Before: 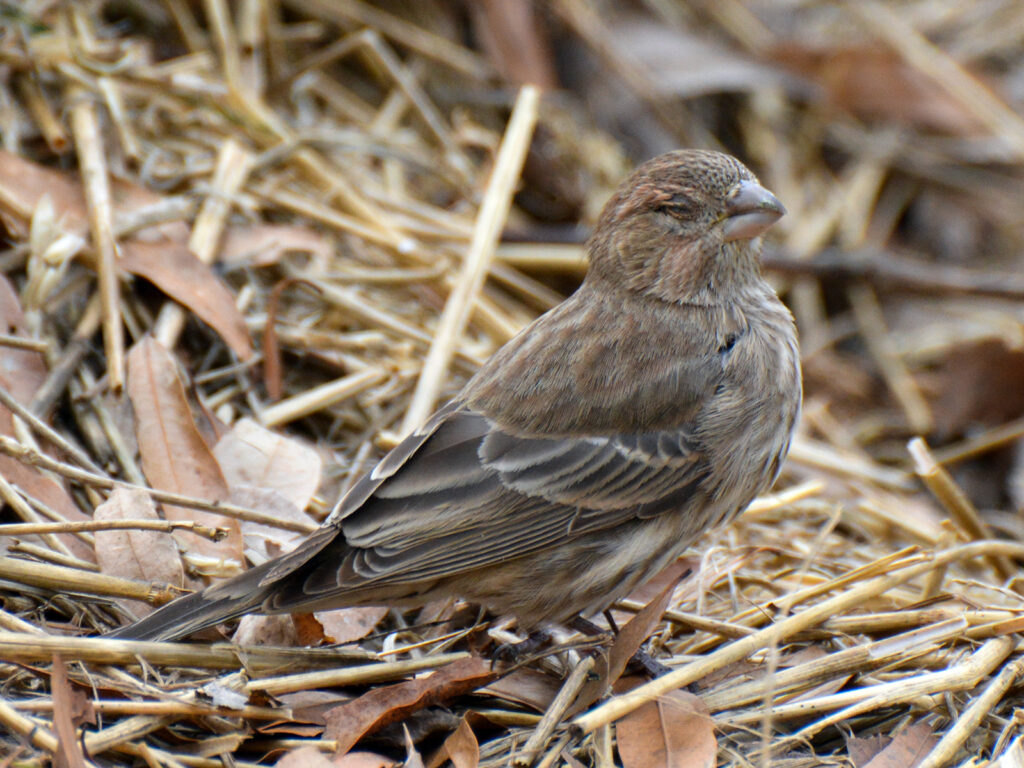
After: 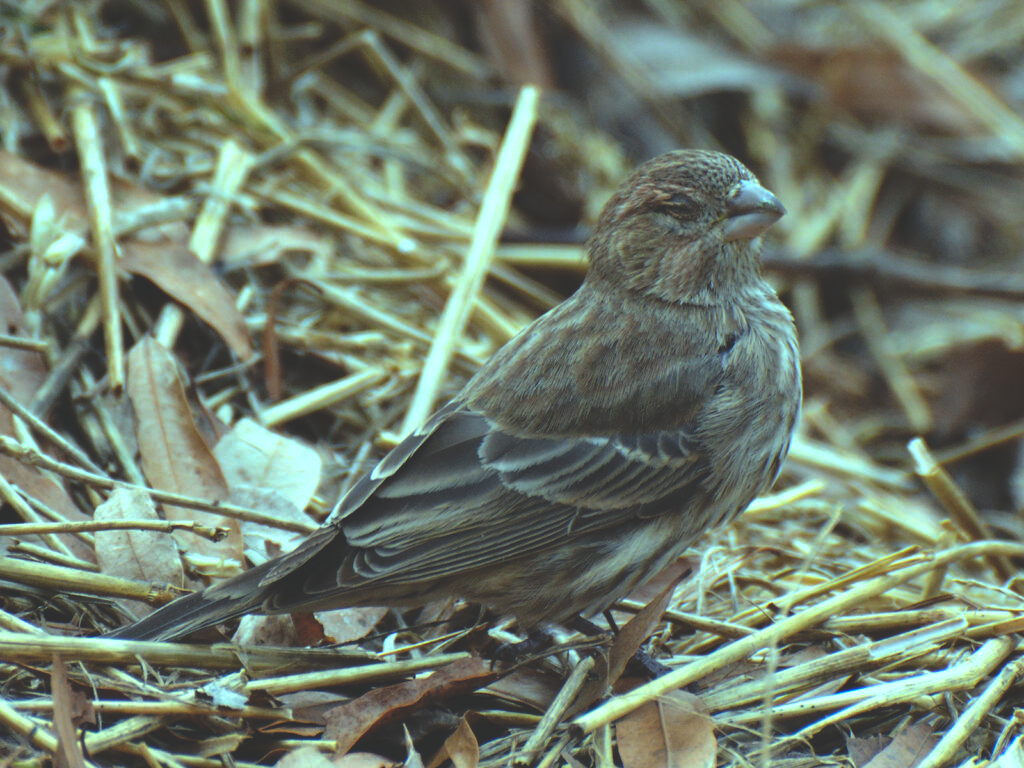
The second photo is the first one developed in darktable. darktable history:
color balance: mode lift, gamma, gain (sRGB), lift [0.997, 0.979, 1.021, 1.011], gamma [1, 1.084, 0.916, 0.998], gain [1, 0.87, 1.13, 1.101], contrast 4.55%, contrast fulcrum 38.24%, output saturation 104.09%
rgb curve: curves: ch0 [(0, 0.186) (0.314, 0.284) (0.775, 0.708) (1, 1)], compensate middle gray true, preserve colors none
